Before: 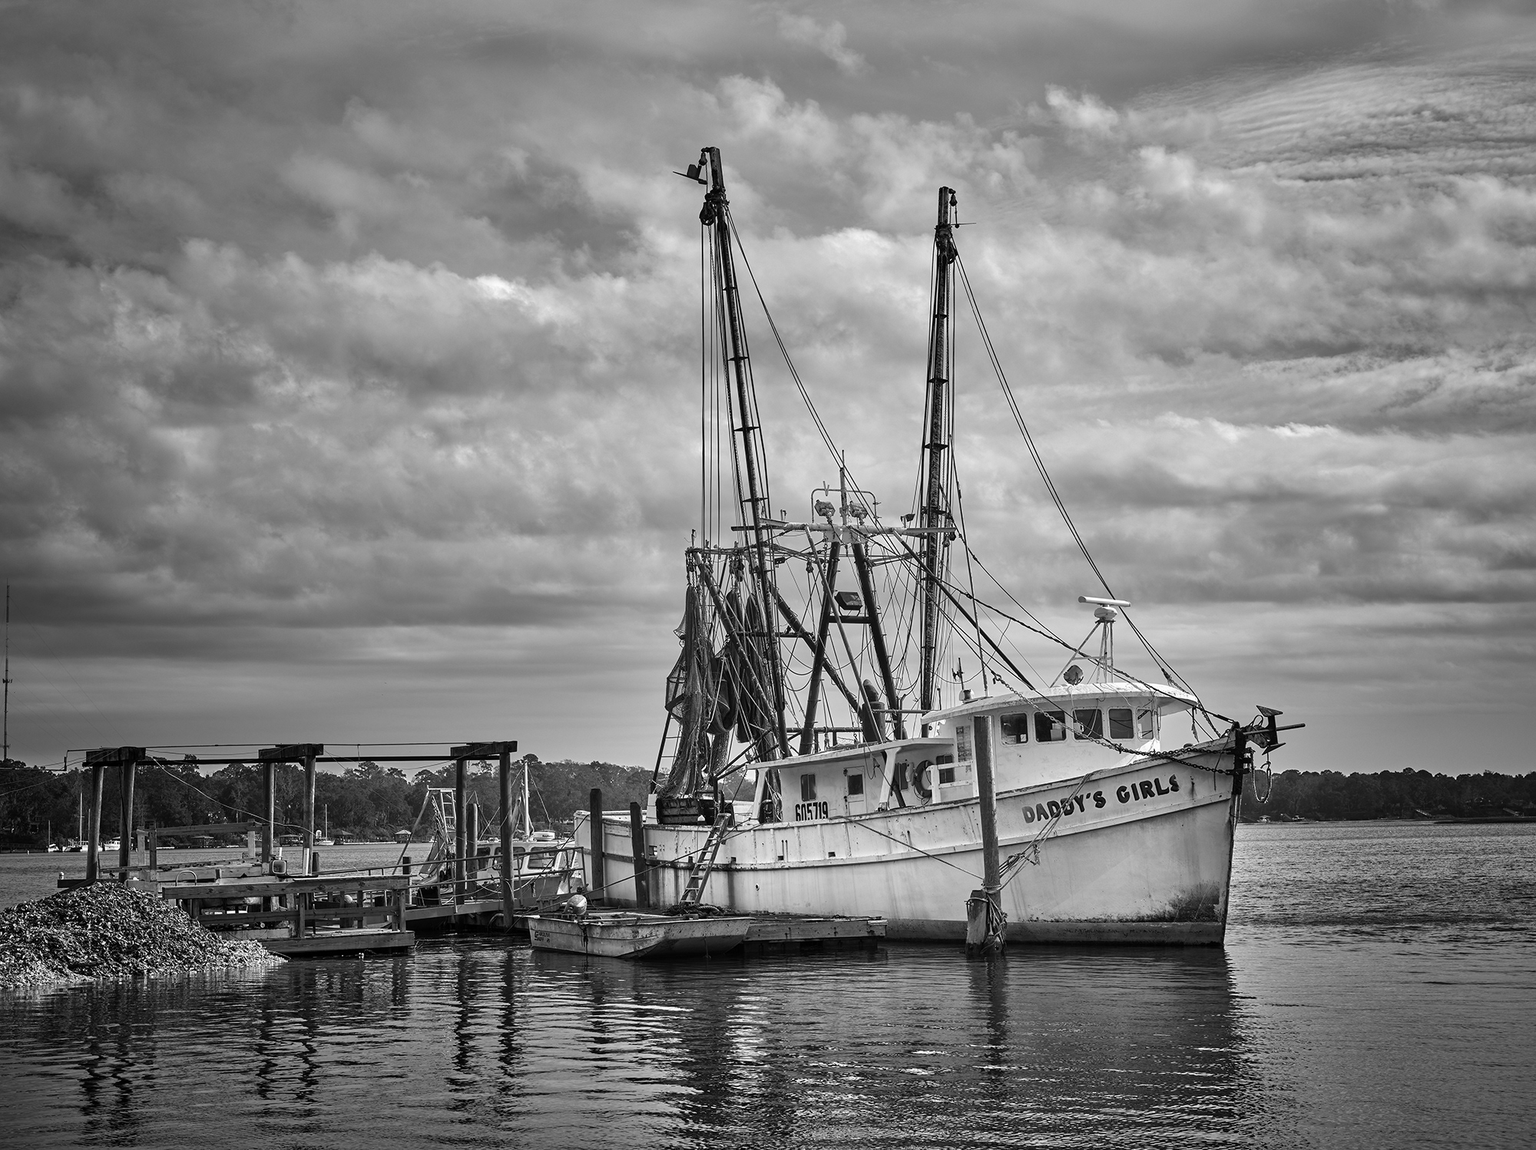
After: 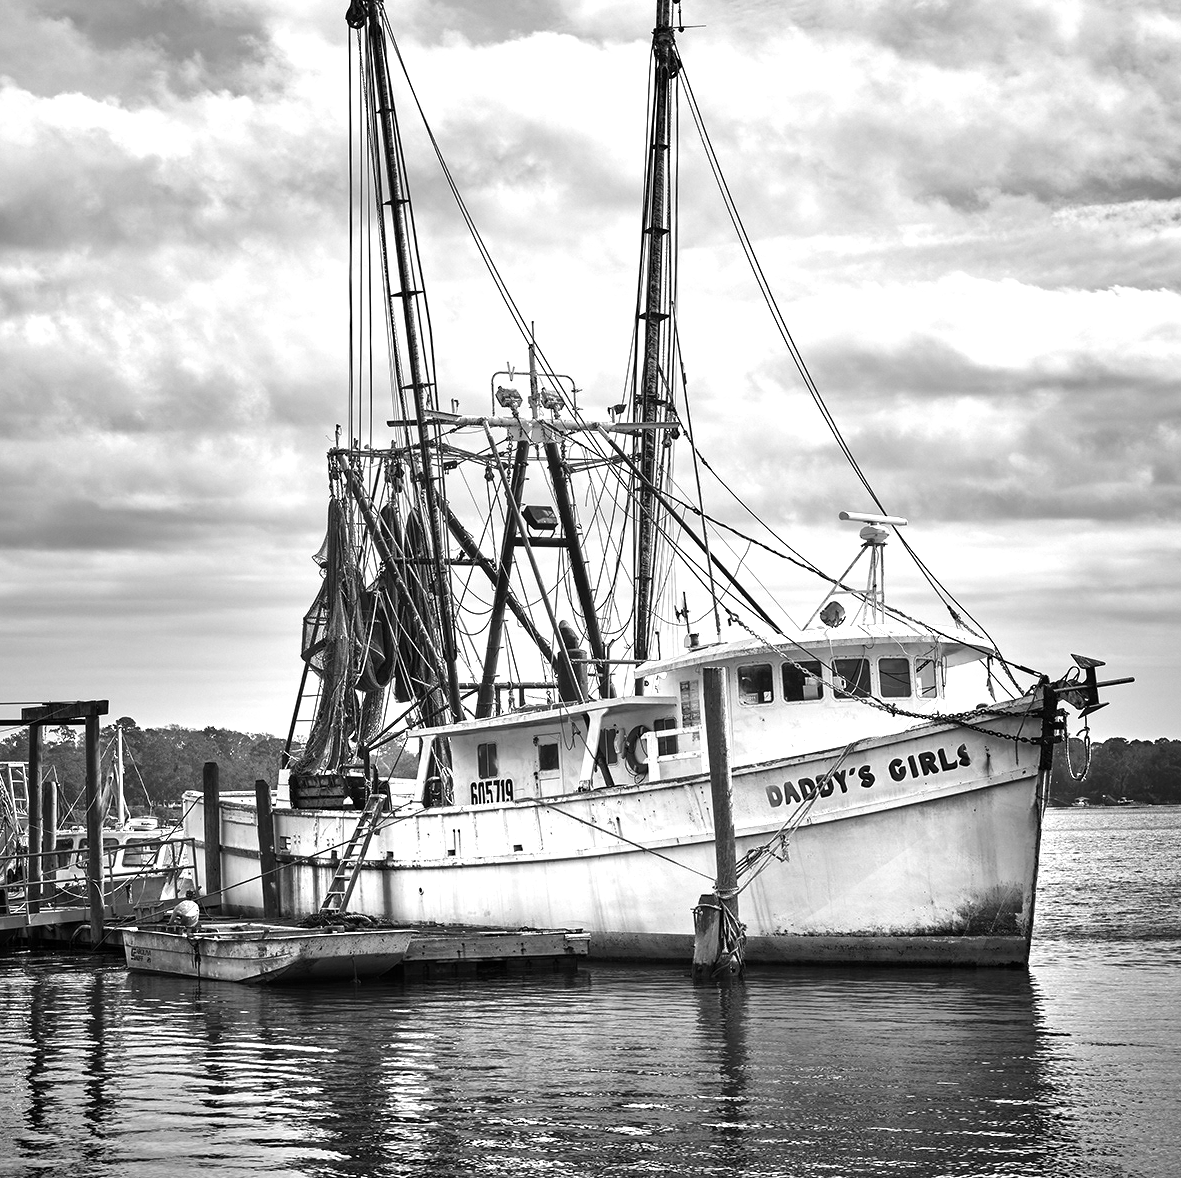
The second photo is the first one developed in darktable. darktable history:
crop and rotate: left 28.256%, top 17.734%, right 12.656%, bottom 3.573%
contrast brightness saturation: brightness -0.09
exposure: exposure 1 EV, compensate highlight preservation false
